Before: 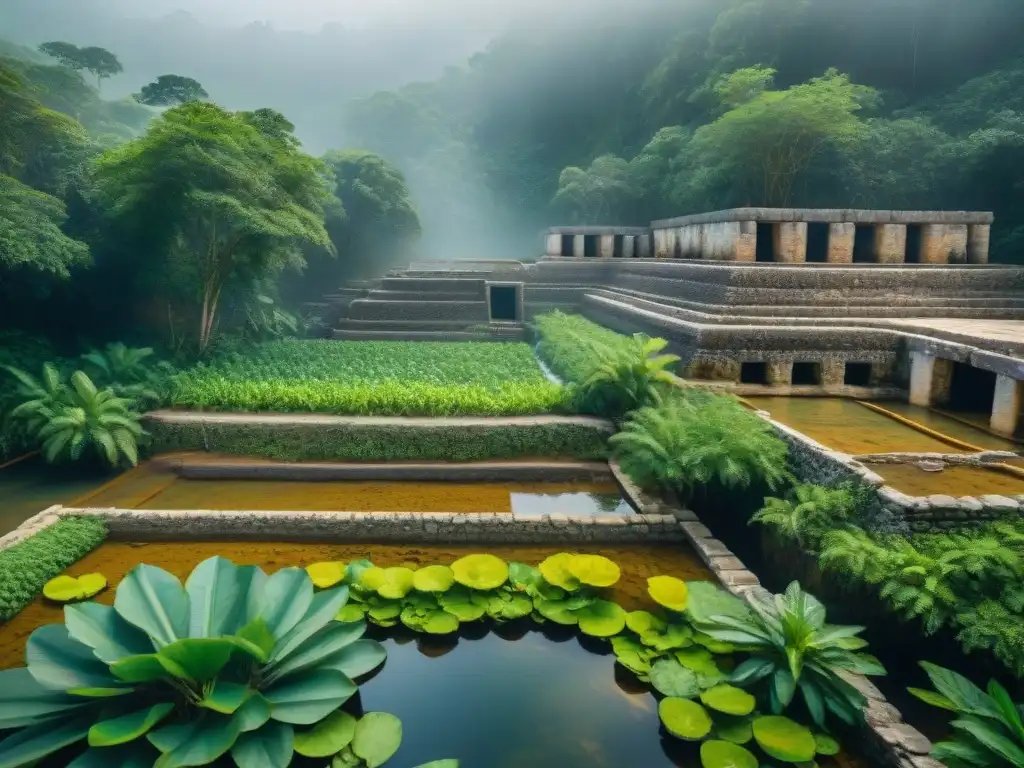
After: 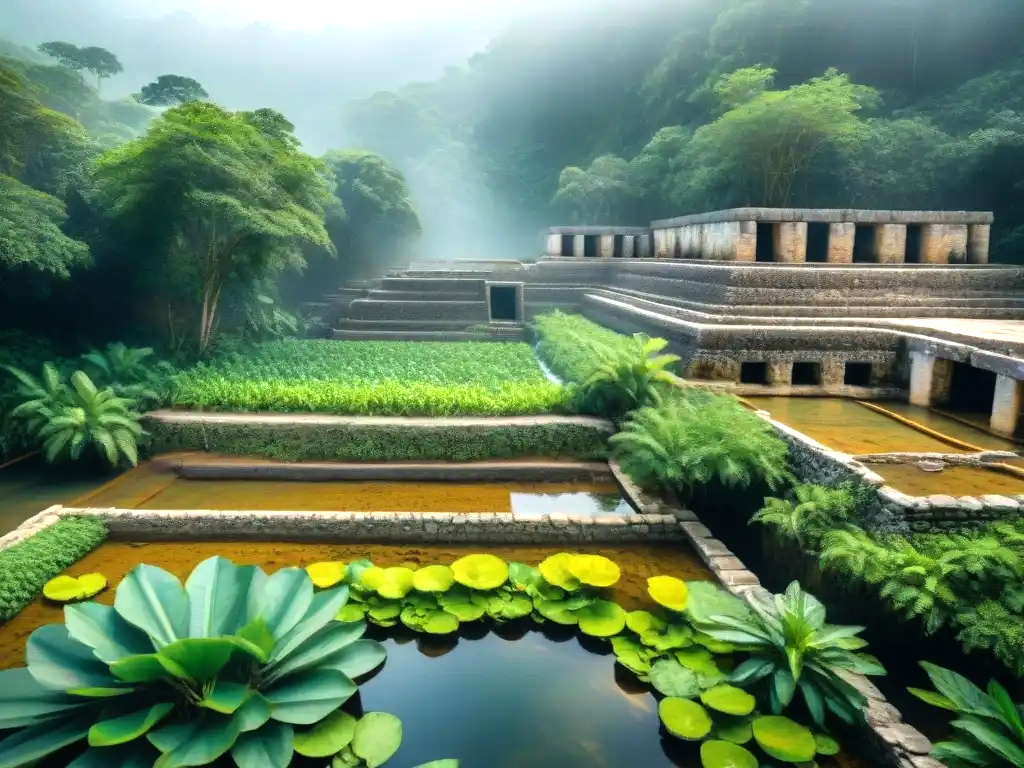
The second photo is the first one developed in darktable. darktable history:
tone equalizer: -8 EV -0.737 EV, -7 EV -0.669 EV, -6 EV -0.595 EV, -5 EV -0.374 EV, -3 EV 0.374 EV, -2 EV 0.6 EV, -1 EV 0.693 EV, +0 EV 0.727 EV
